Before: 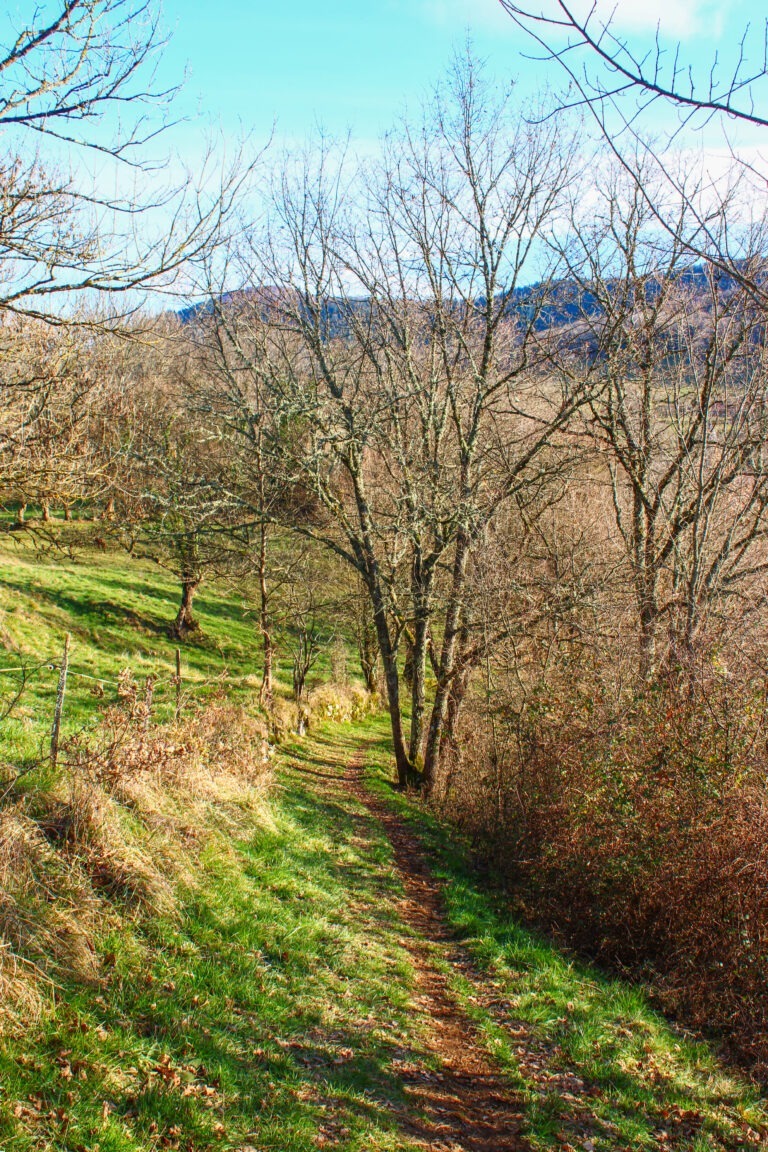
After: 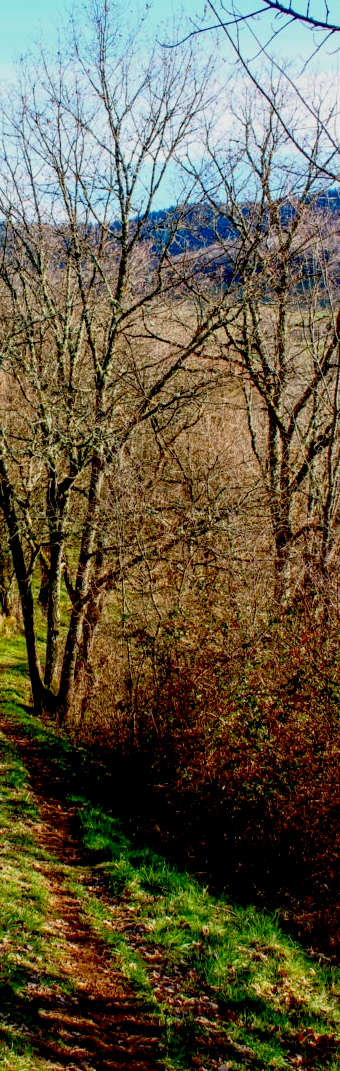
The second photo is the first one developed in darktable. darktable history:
crop: left 47.628%, top 6.643%, right 7.874%
exposure: black level correction 0.046, exposure -0.228 EV, compensate highlight preservation false
